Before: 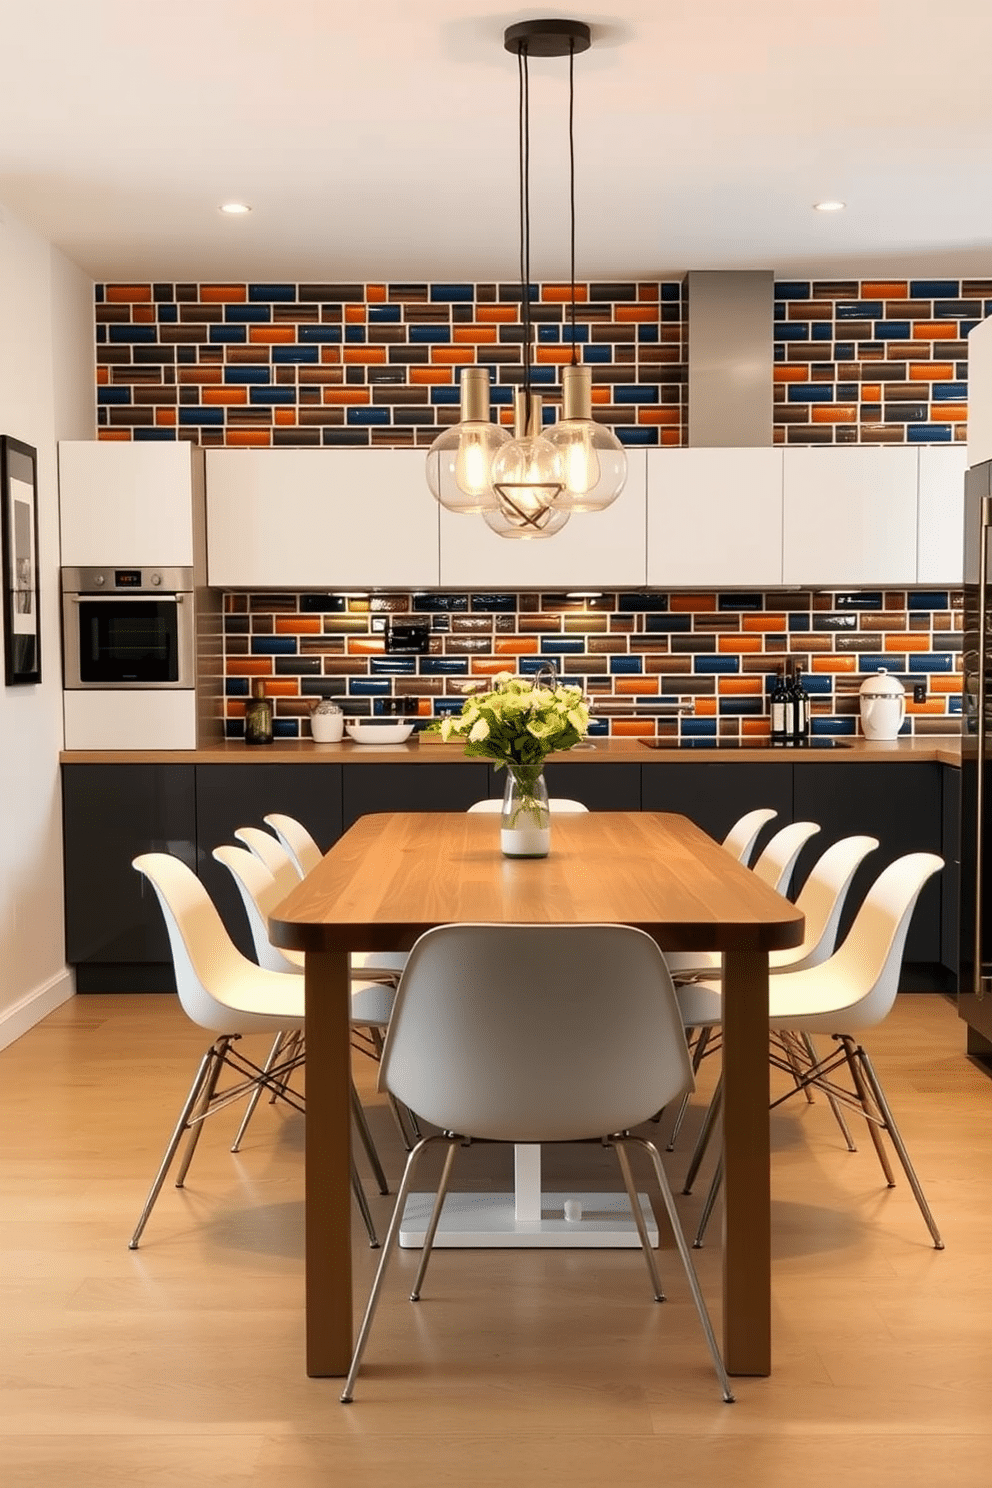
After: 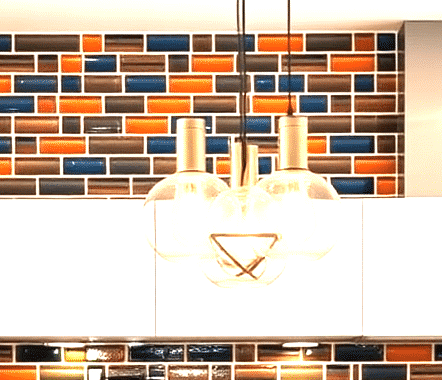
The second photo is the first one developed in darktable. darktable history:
color zones: curves: ch0 [(0, 0.5) (0.143, 0.5) (0.286, 0.5) (0.429, 0.5) (0.571, 0.5) (0.714, 0.476) (0.857, 0.5) (1, 0.5)]; ch2 [(0, 0.5) (0.143, 0.5) (0.286, 0.5) (0.429, 0.5) (0.571, 0.5) (0.714, 0.487) (0.857, 0.5) (1, 0.5)]
crop: left 28.707%, top 16.853%, right 26.722%, bottom 57.551%
exposure: black level correction 0, exposure 1.488 EV, compensate exposure bias true, compensate highlight preservation false
